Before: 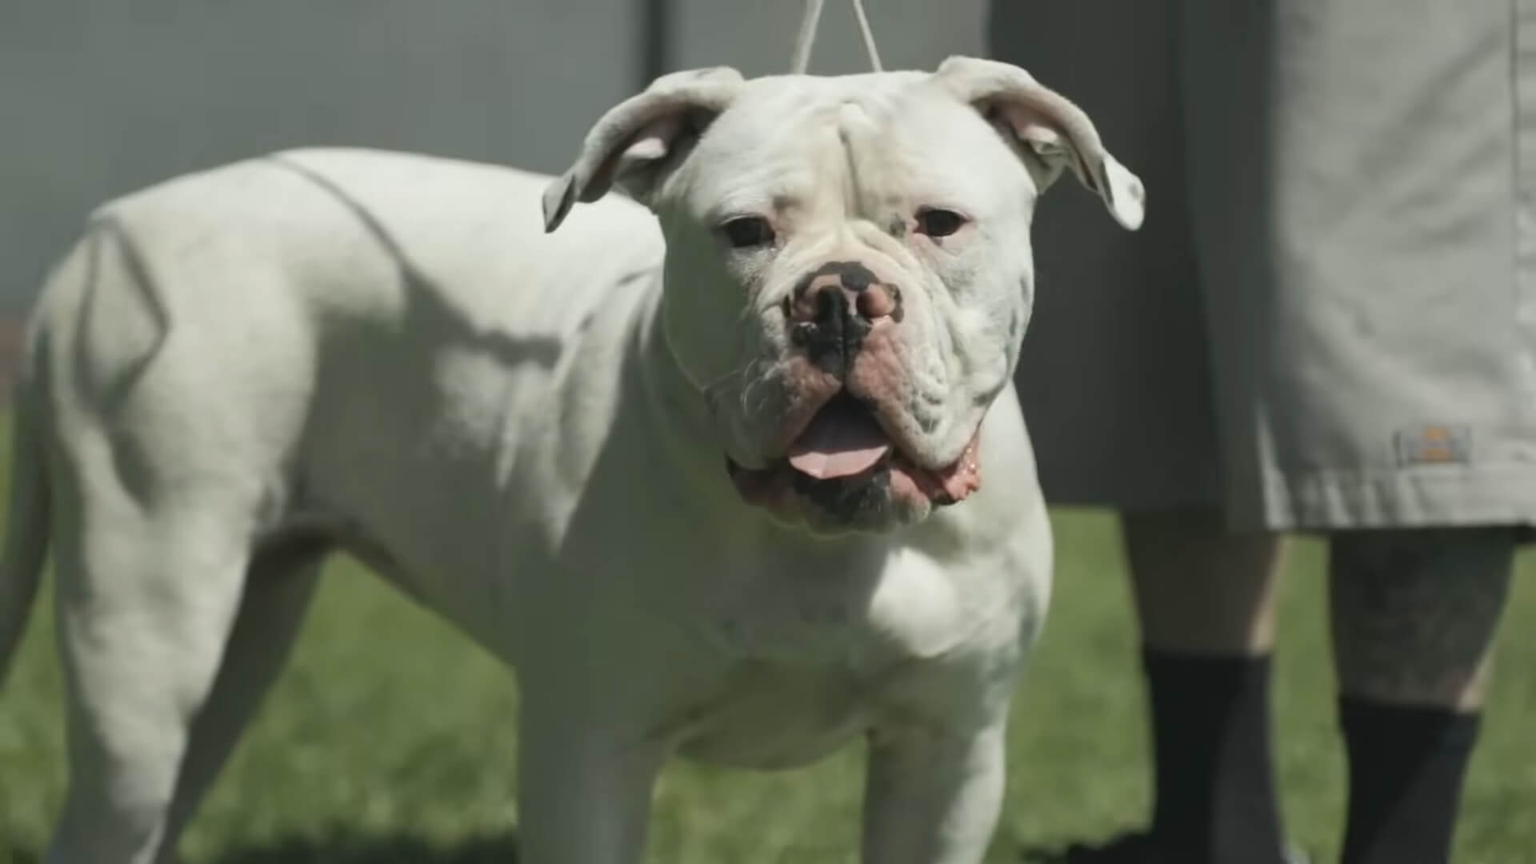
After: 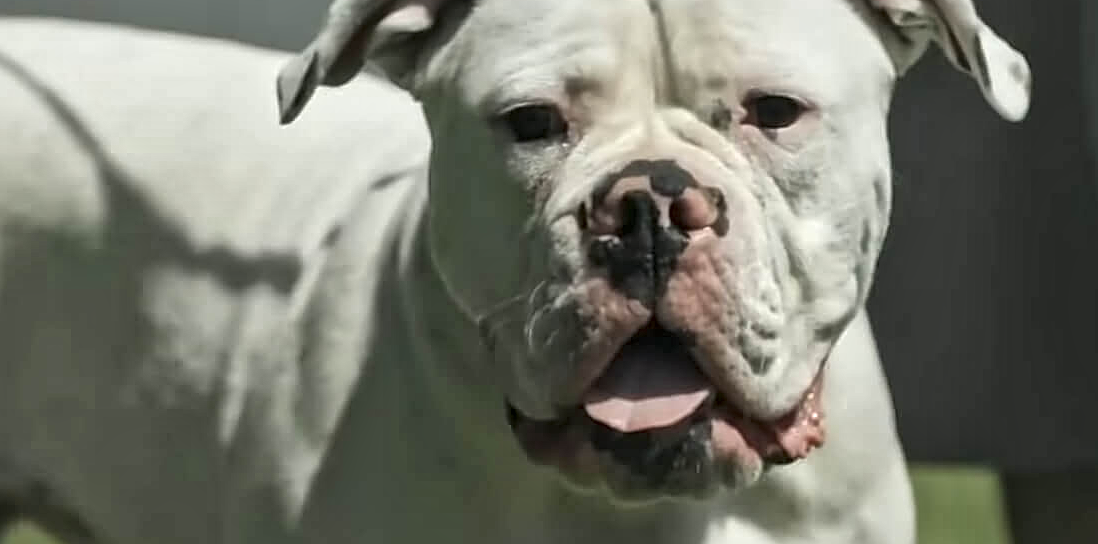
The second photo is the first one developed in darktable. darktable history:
contrast equalizer: octaves 7, y [[0.6 ×6], [0.55 ×6], [0 ×6], [0 ×6], [0 ×6]], mix 0.15
crop: left 20.932%, top 15.471%, right 21.848%, bottom 34.081%
sharpen: amount 0.6
local contrast: mode bilateral grid, contrast 20, coarseness 19, detail 163%, midtone range 0.2
